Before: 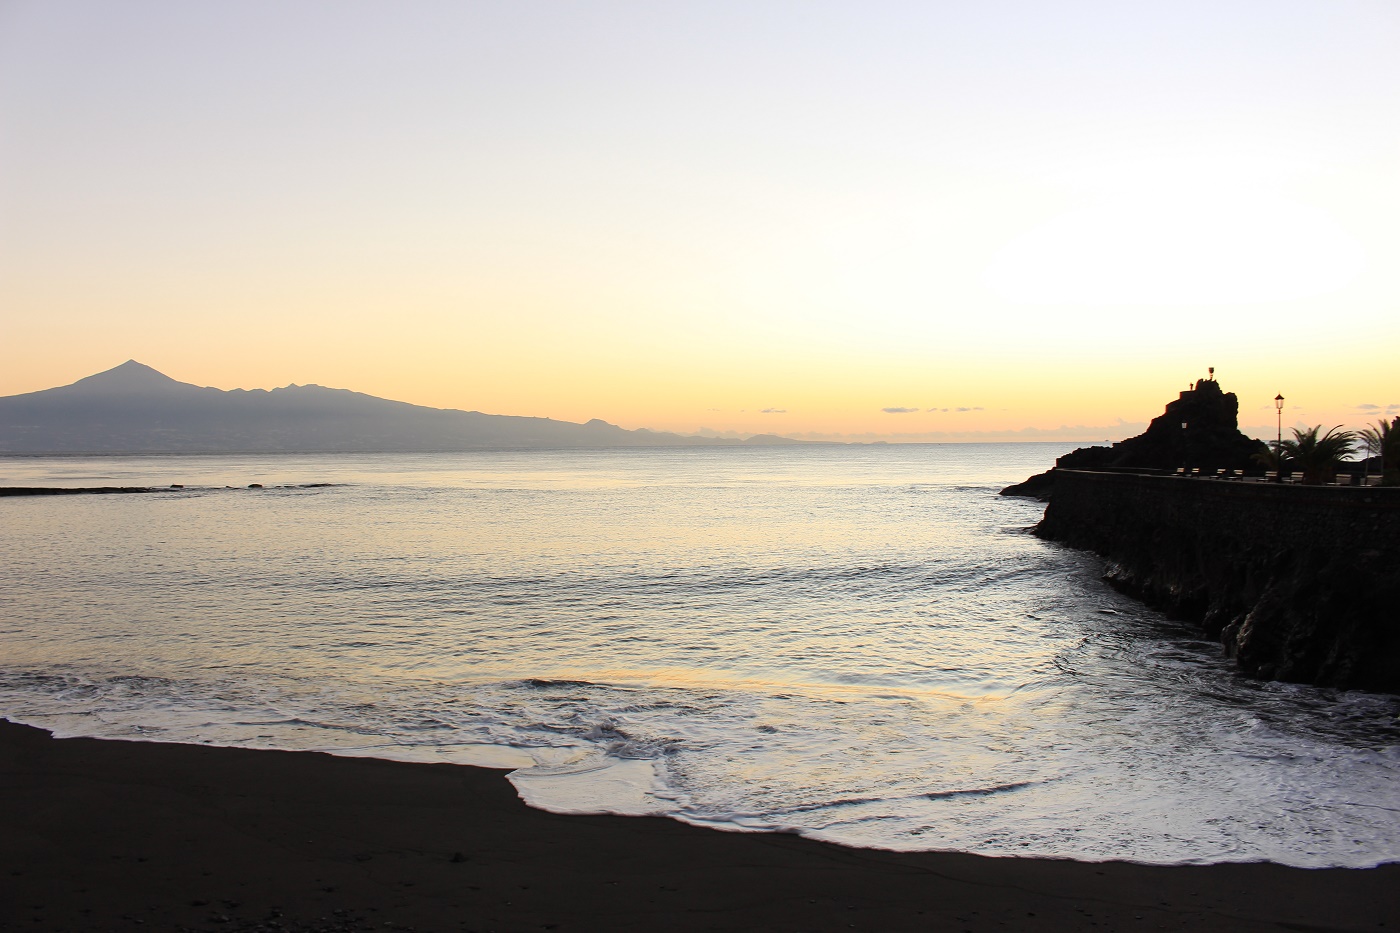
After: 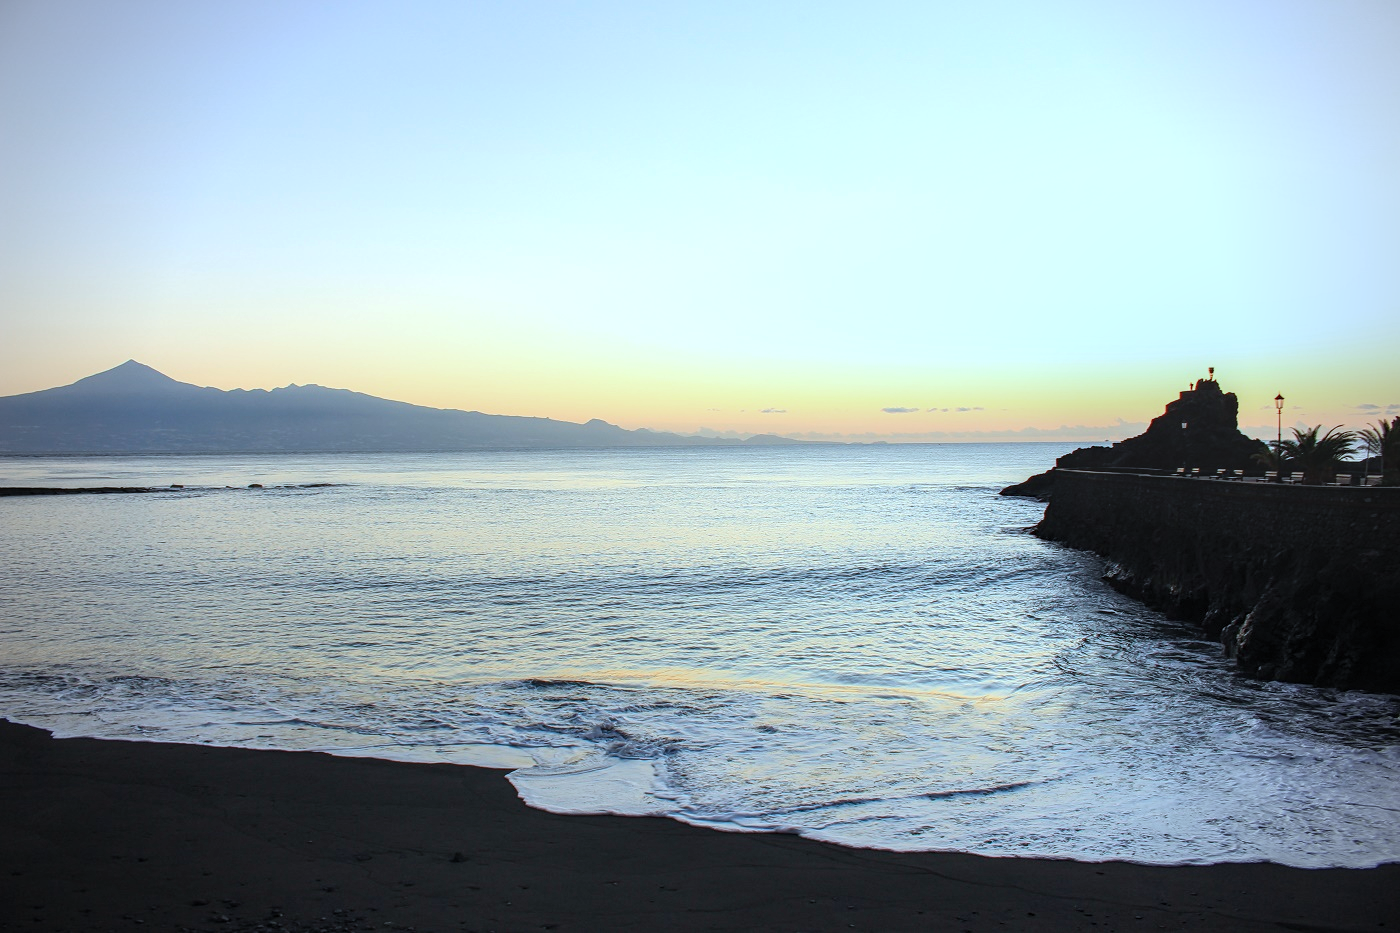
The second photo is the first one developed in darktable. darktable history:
vignetting: fall-off start 79.77%
contrast brightness saturation: contrast 0.073, brightness 0.072, saturation 0.183
local contrast: highlights 24%, detail 150%
color calibration: gray › normalize channels true, illuminant as shot in camera, x 0.385, y 0.38, temperature 3973 K, gamut compression 0.006
contrast equalizer: y [[0.5, 0.486, 0.447, 0.446, 0.489, 0.5], [0.5 ×6], [0.5 ×6], [0 ×6], [0 ×6]]
